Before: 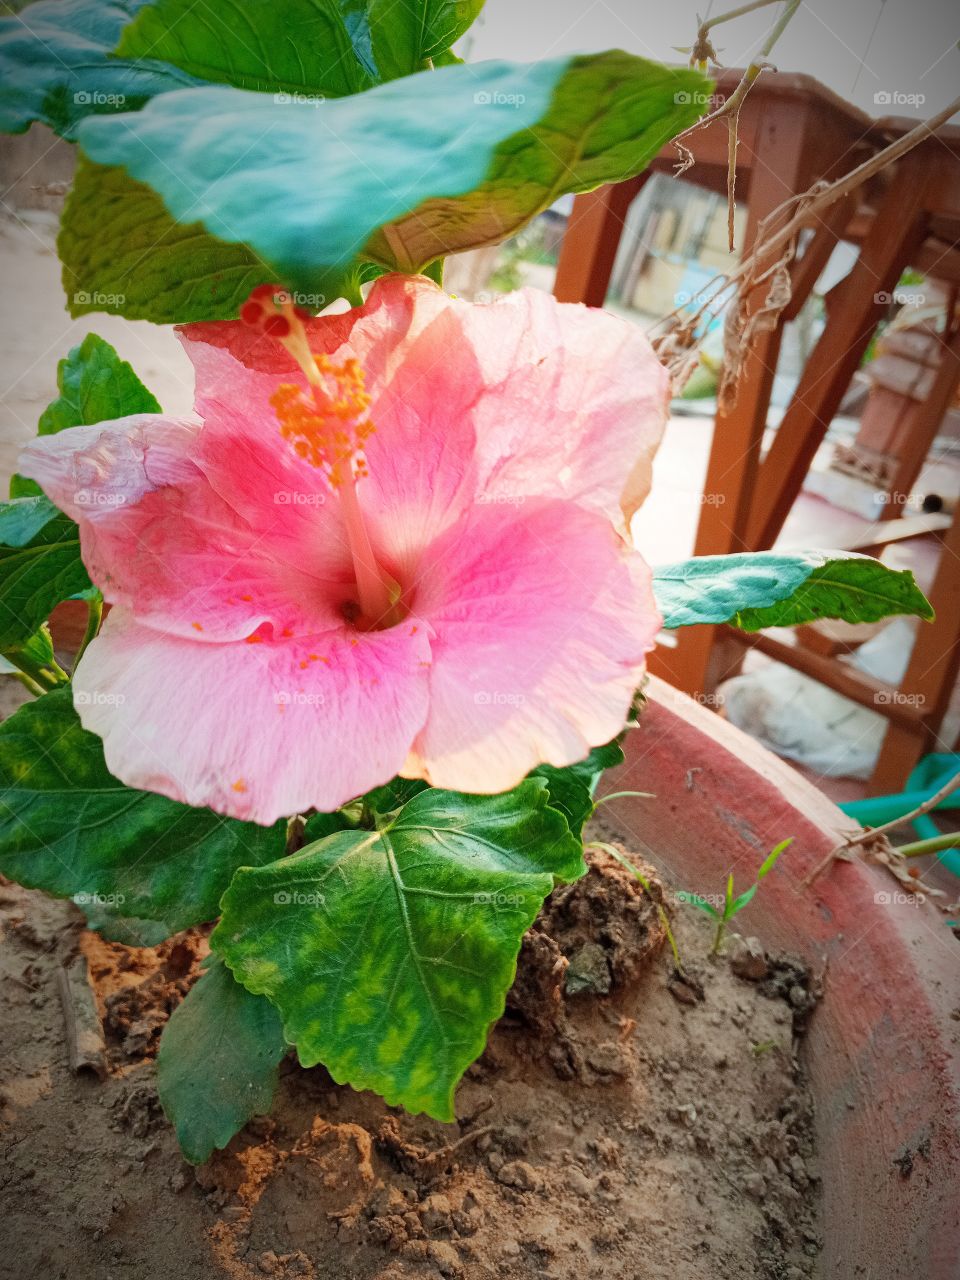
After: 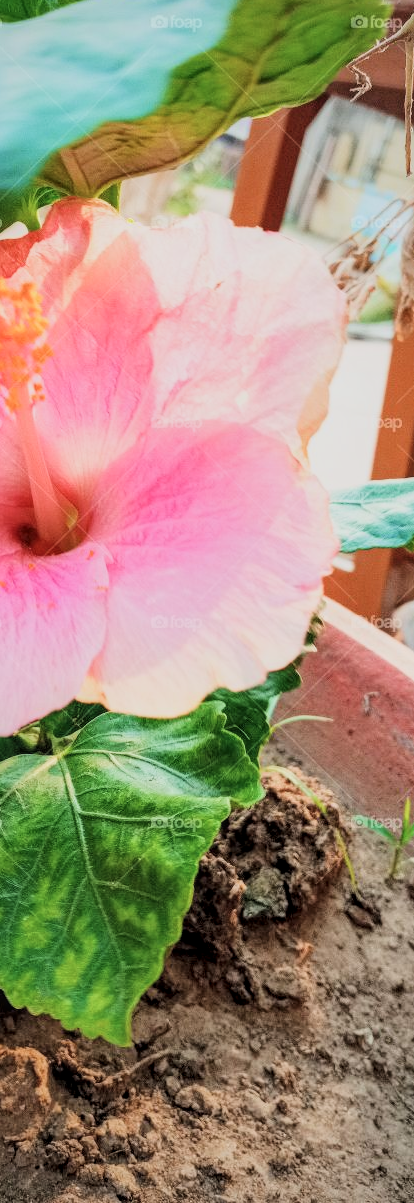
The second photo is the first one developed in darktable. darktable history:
crop: left 33.736%, top 5.94%, right 23.103%
filmic rgb: black relative exposure -7.65 EV, white relative exposure 4.56 EV, hardness 3.61, contrast 0.992, preserve chrominance RGB euclidean norm, color science v5 (2021), iterations of high-quality reconstruction 0, contrast in shadows safe, contrast in highlights safe
tone curve: curves: ch0 [(0, 0) (0.003, 0.019) (0.011, 0.022) (0.025, 0.025) (0.044, 0.04) (0.069, 0.069) (0.1, 0.108) (0.136, 0.152) (0.177, 0.199) (0.224, 0.26) (0.277, 0.321) (0.335, 0.392) (0.399, 0.472) (0.468, 0.547) (0.543, 0.624) (0.623, 0.713) (0.709, 0.786) (0.801, 0.865) (0.898, 0.939) (1, 1)], color space Lab, independent channels, preserve colors none
local contrast: on, module defaults
